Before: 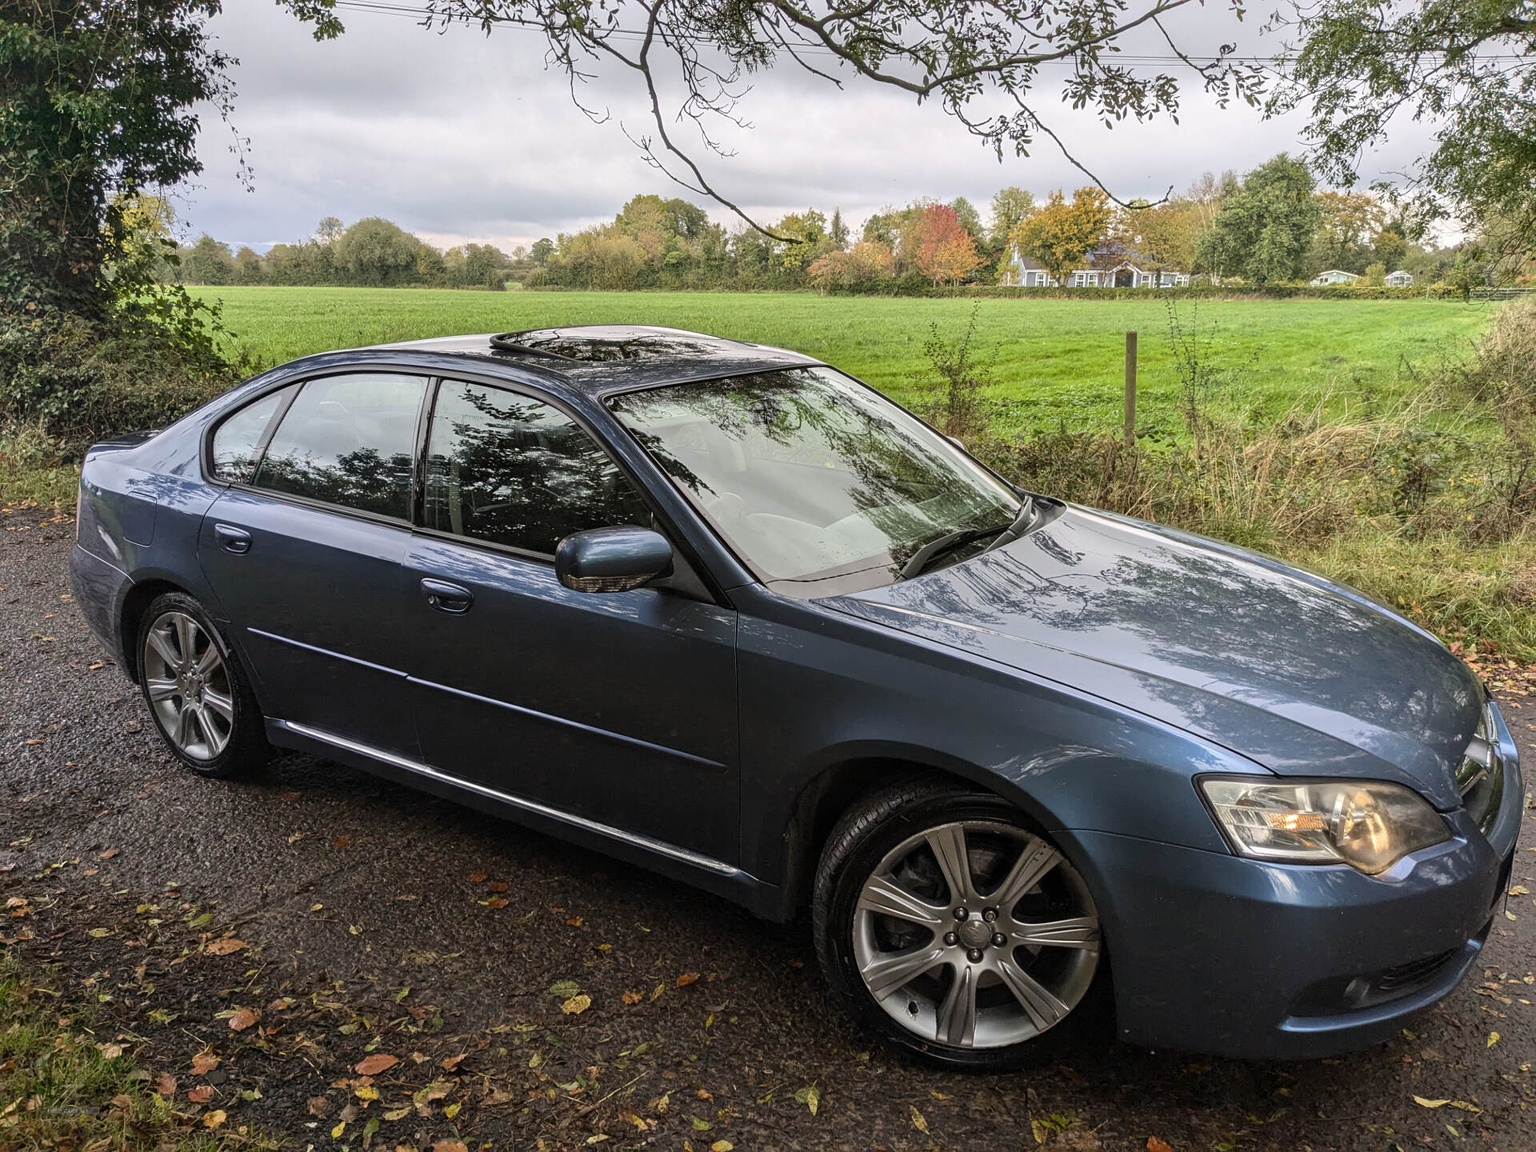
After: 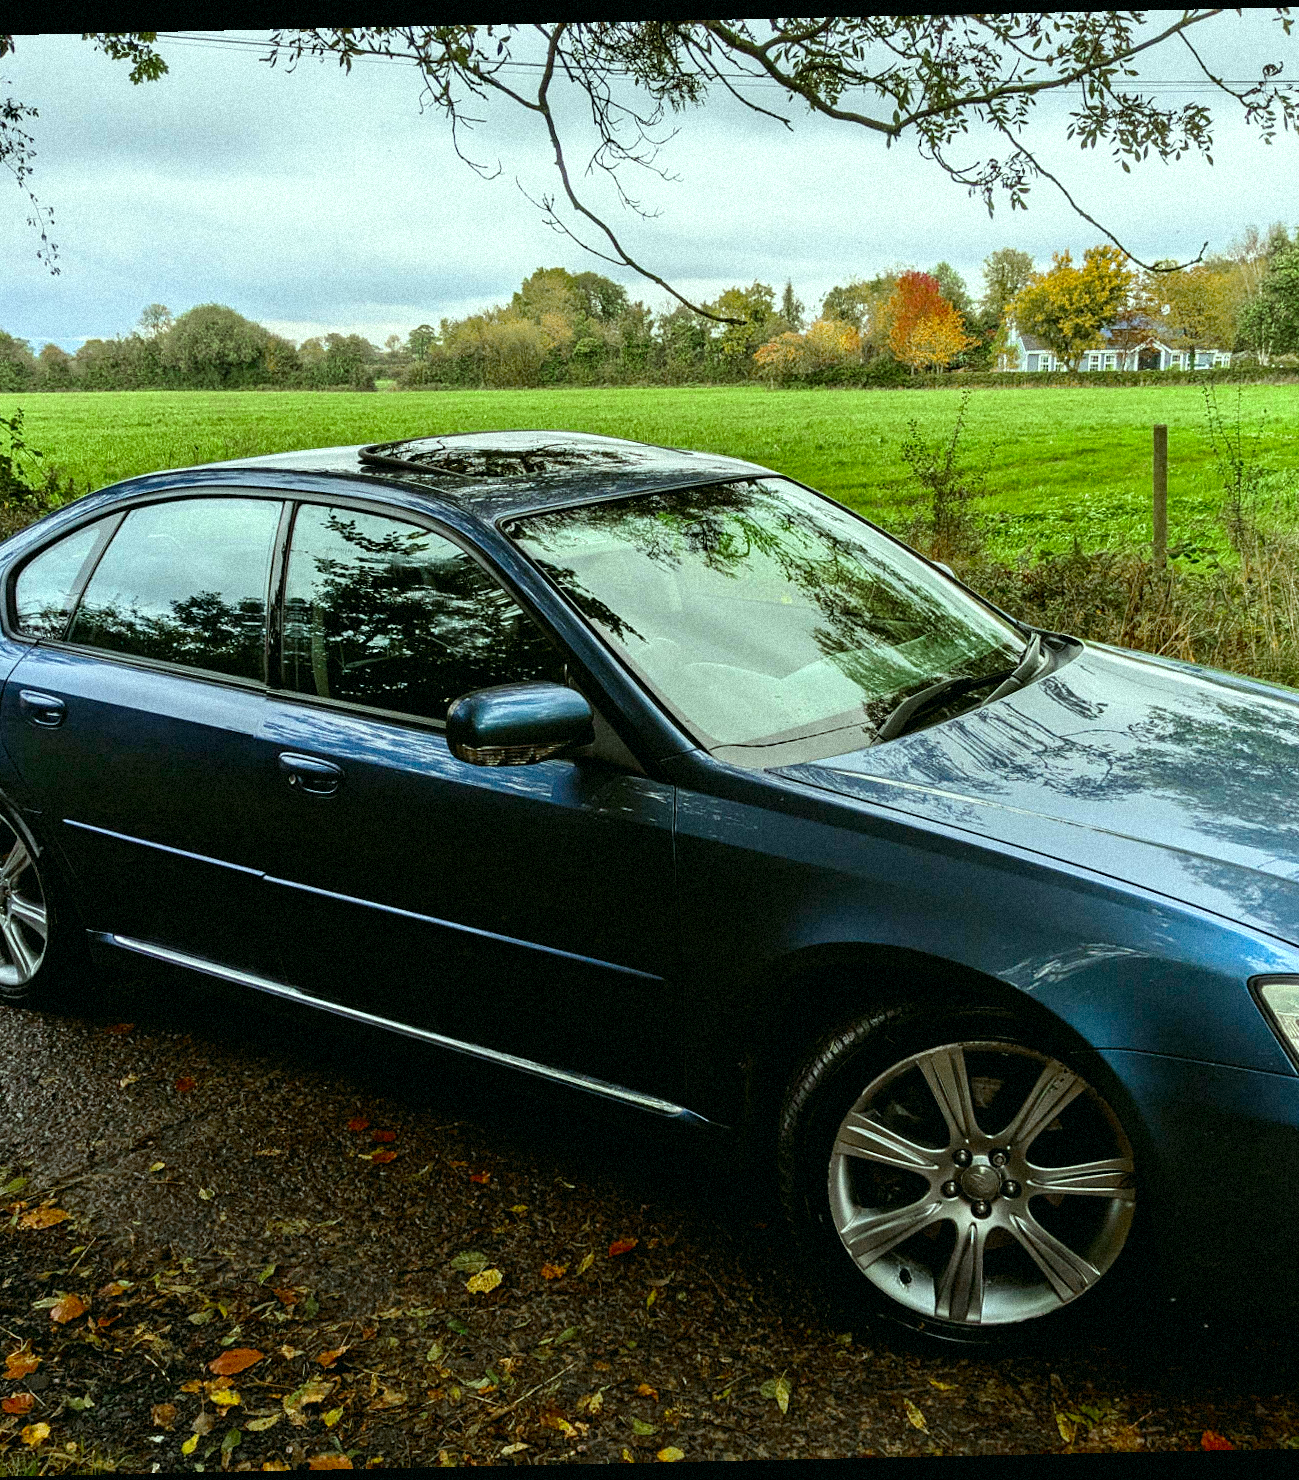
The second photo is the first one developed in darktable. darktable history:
grain: strength 35%, mid-tones bias 0%
crop and rotate: left 13.537%, right 19.796%
color correction: highlights a* -7.33, highlights b* 1.26, shadows a* -3.55, saturation 1.4
vibrance: vibrance 0%
filmic rgb: black relative exposure -8.7 EV, white relative exposure 2.7 EV, threshold 3 EV, target black luminance 0%, hardness 6.25, latitude 75%, contrast 1.325, highlights saturation mix -5%, preserve chrominance no, color science v5 (2021), iterations of high-quality reconstruction 0, enable highlight reconstruction true
color zones: curves: ch0 [(0.11, 0.396) (0.195, 0.36) (0.25, 0.5) (0.303, 0.412) (0.357, 0.544) (0.75, 0.5) (0.967, 0.328)]; ch1 [(0, 0.468) (0.112, 0.512) (0.202, 0.6) (0.25, 0.5) (0.307, 0.352) (0.357, 0.544) (0.75, 0.5) (0.963, 0.524)]
rotate and perspective: rotation -1.24°, automatic cropping off
color balance: lift [1.004, 1.002, 1.002, 0.998], gamma [1, 1.007, 1.002, 0.993], gain [1, 0.977, 1.013, 1.023], contrast -3.64%
